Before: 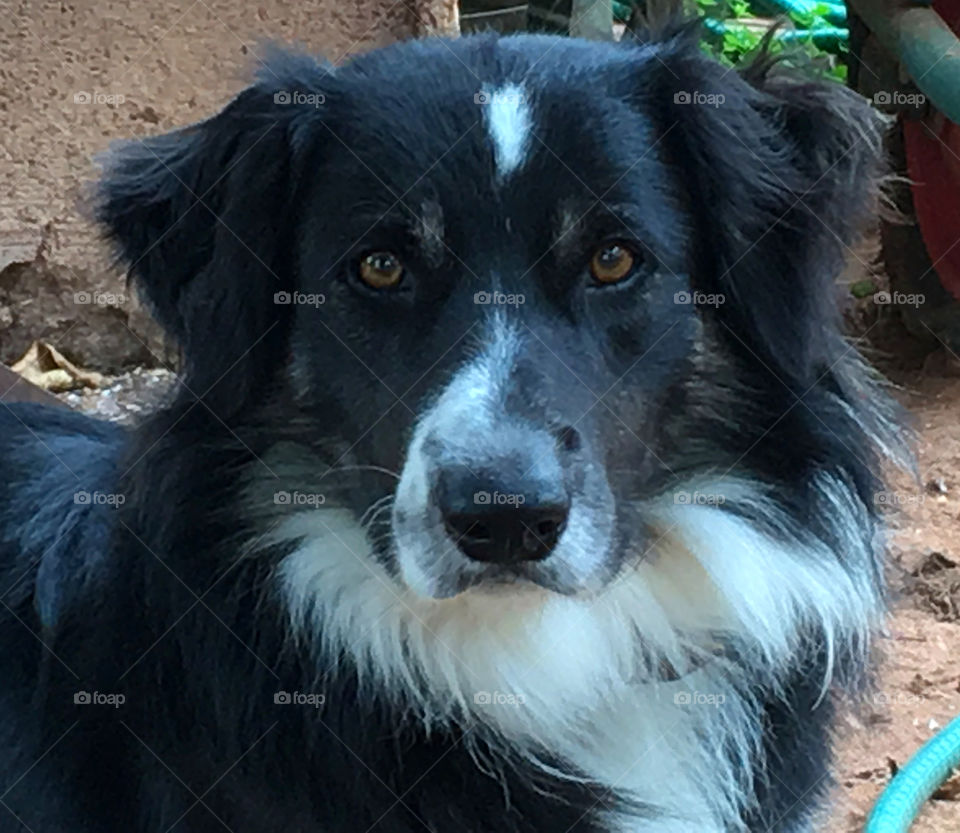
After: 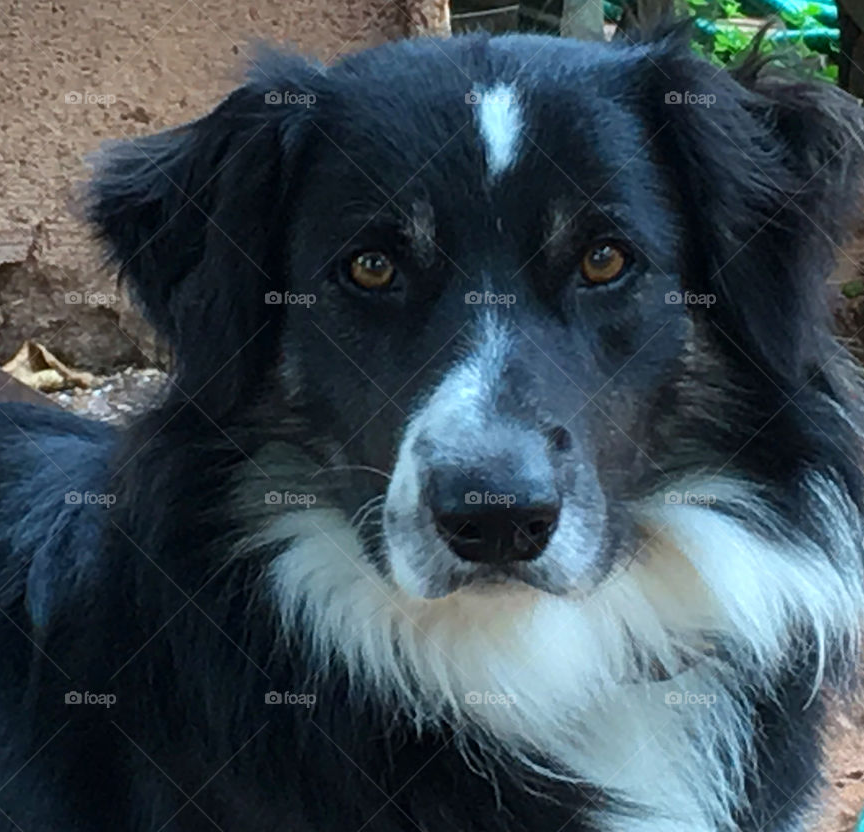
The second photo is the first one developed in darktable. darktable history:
crop and rotate: left 0.999%, right 8.985%
